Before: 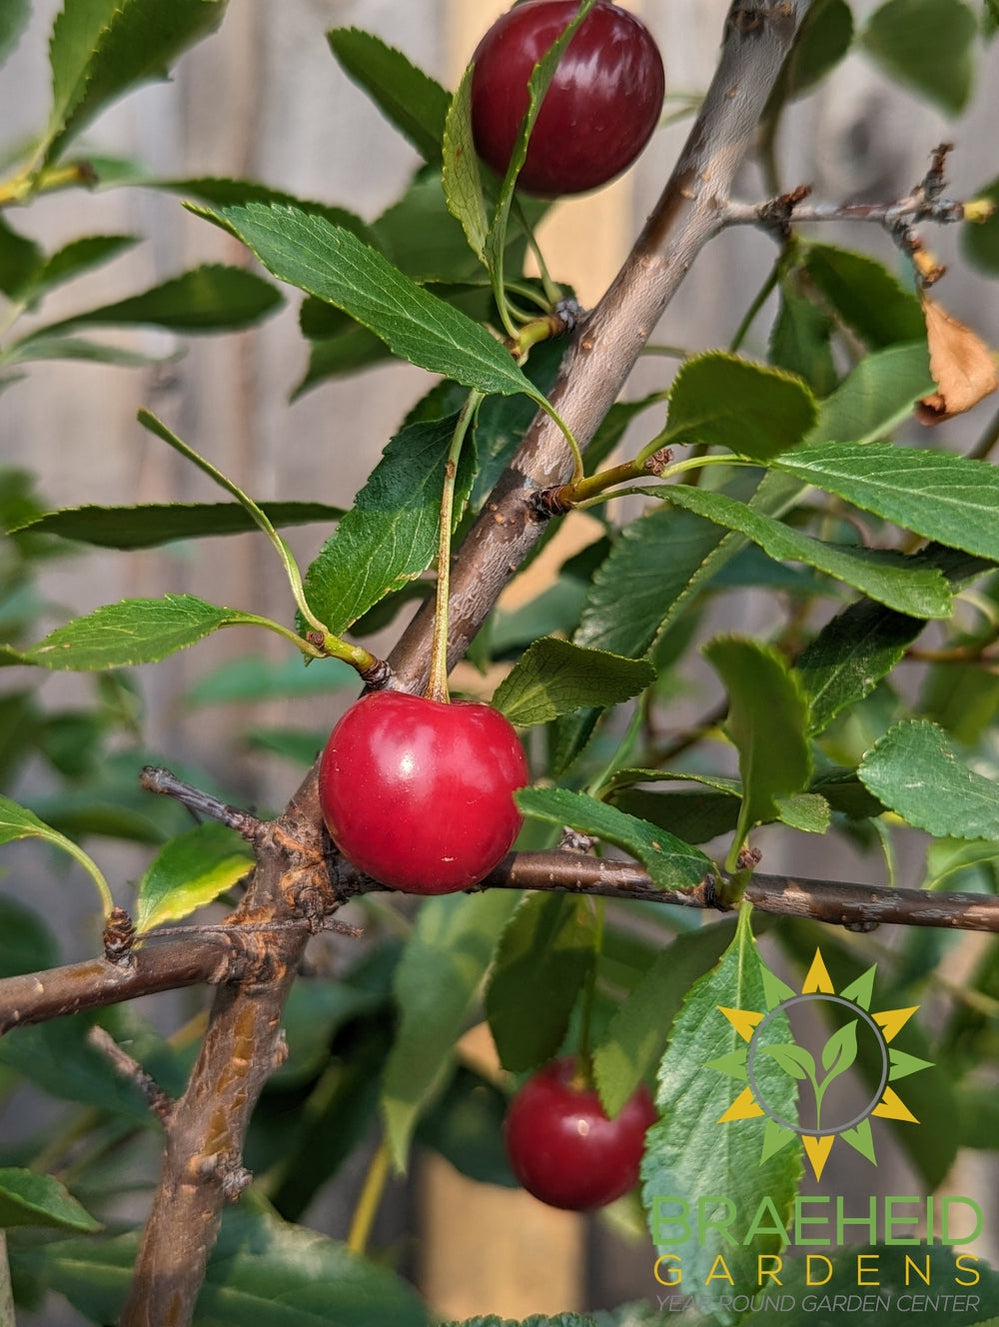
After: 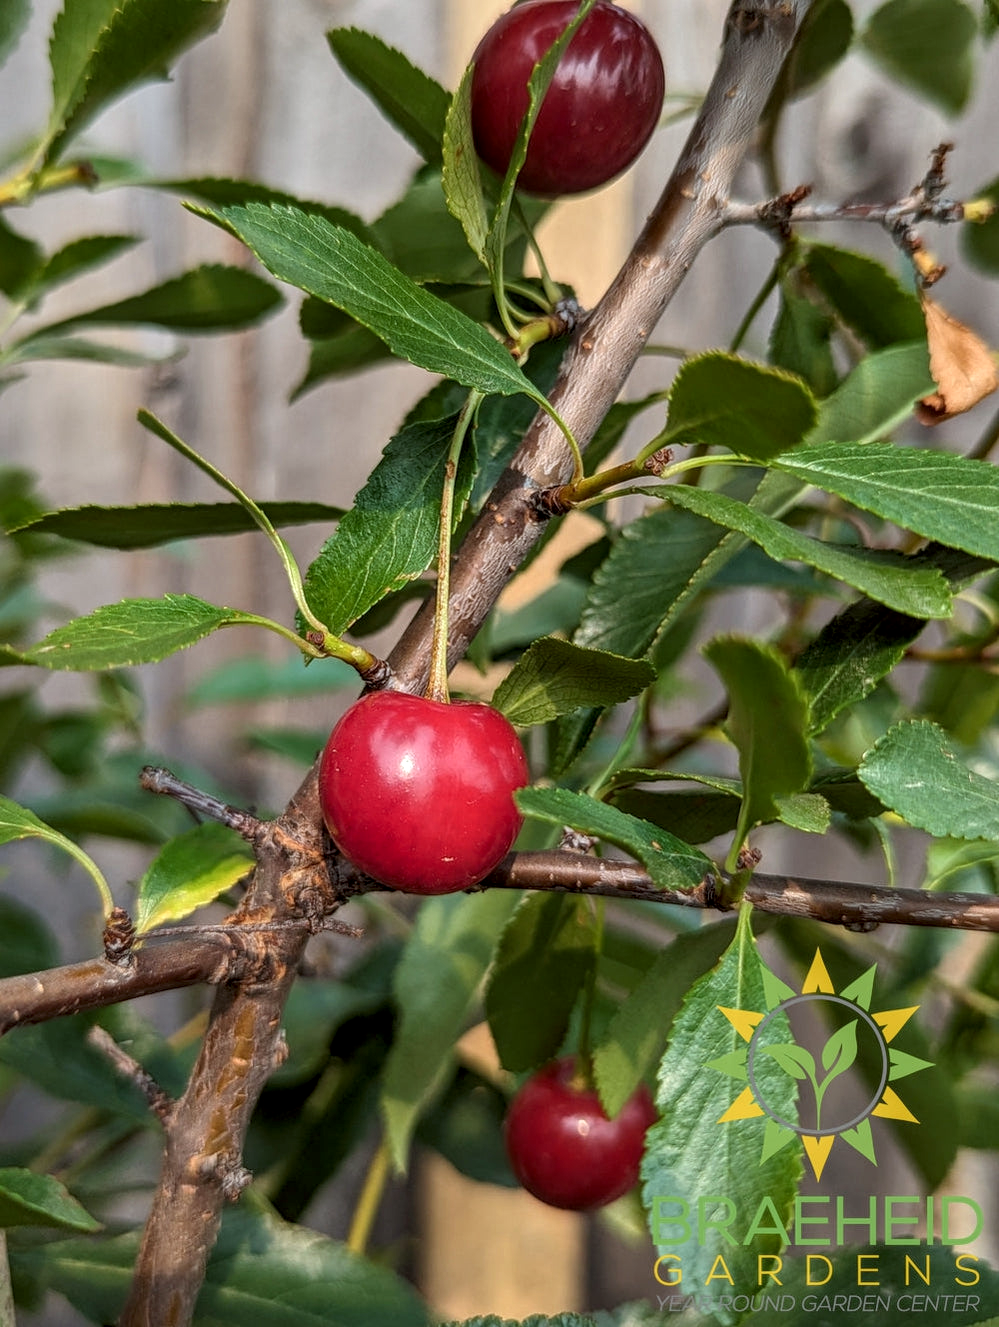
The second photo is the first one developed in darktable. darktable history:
local contrast: detail 130%
color correction: highlights a* -2.73, highlights b* -2.09, shadows a* 2.41, shadows b* 2.73
